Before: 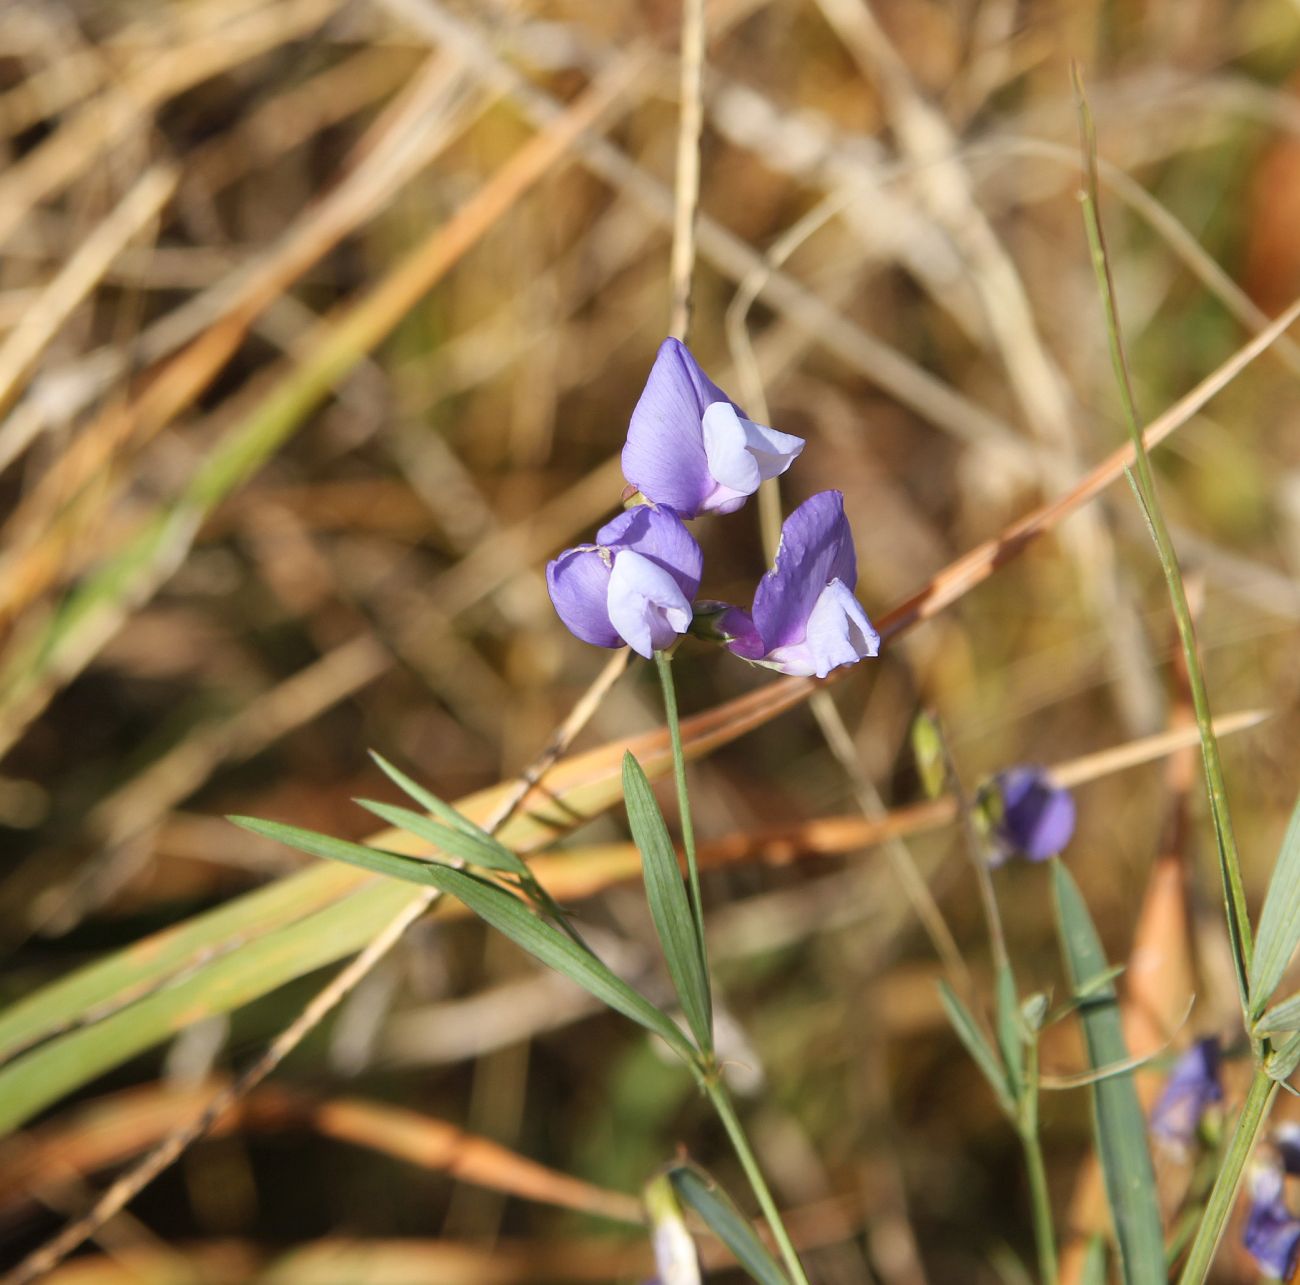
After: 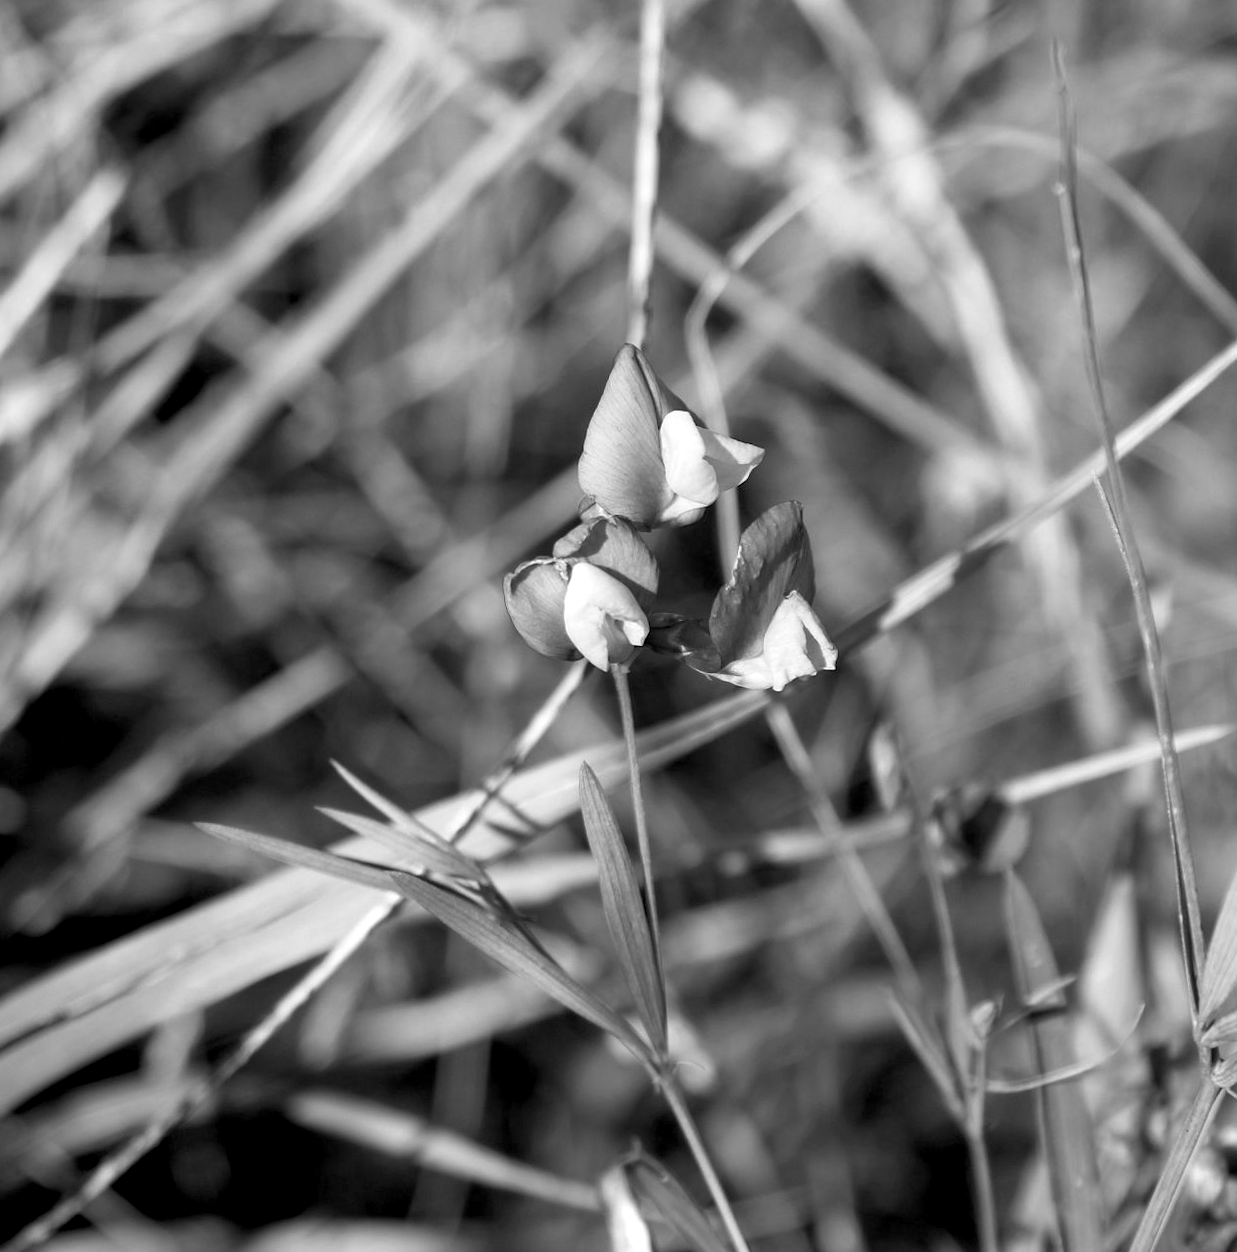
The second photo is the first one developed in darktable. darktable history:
rotate and perspective: rotation 0.074°, lens shift (vertical) 0.096, lens shift (horizontal) -0.041, crop left 0.043, crop right 0.952, crop top 0.024, crop bottom 0.979
monochrome: a 32, b 64, size 2.3, highlights 1
color balance rgb: shadows lift › luminance -9.41%, highlights gain › luminance 17.6%, global offset › luminance -1.45%, perceptual saturation grading › highlights -17.77%, perceptual saturation grading › mid-tones 33.1%, perceptual saturation grading › shadows 50.52%, global vibrance 24.22%
tone equalizer: on, module defaults
base curve: curves: ch0 [(0, 0) (0.303, 0.277) (1, 1)]
color zones: curves: ch1 [(0.077, 0.436) (0.25, 0.5) (0.75, 0.5)]
